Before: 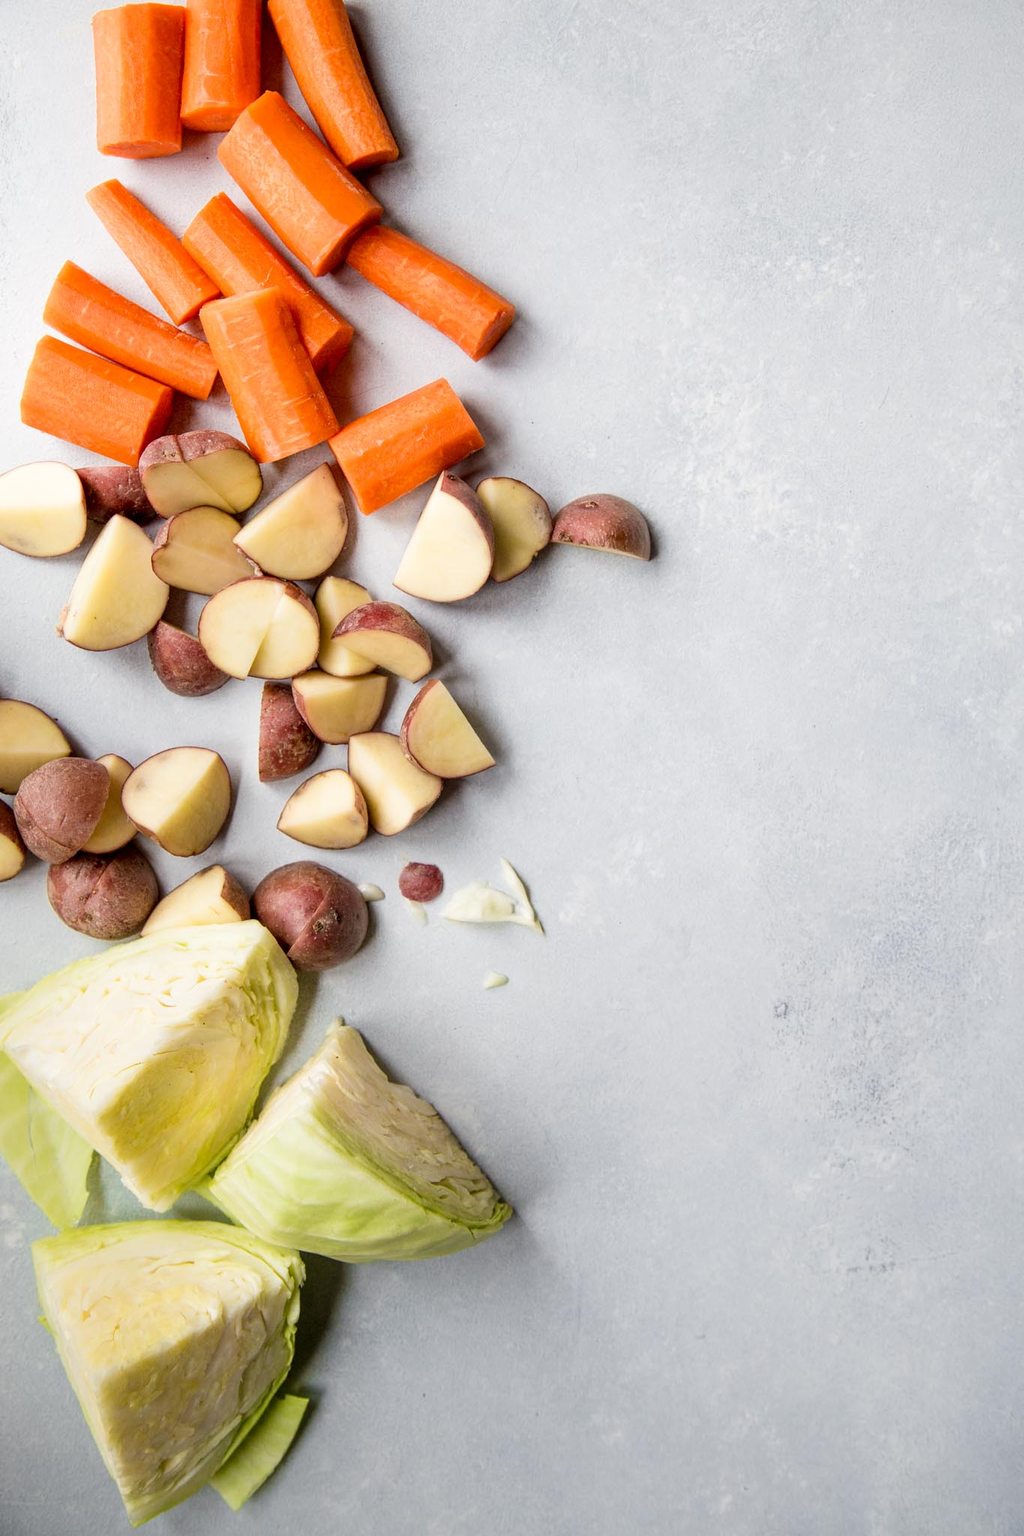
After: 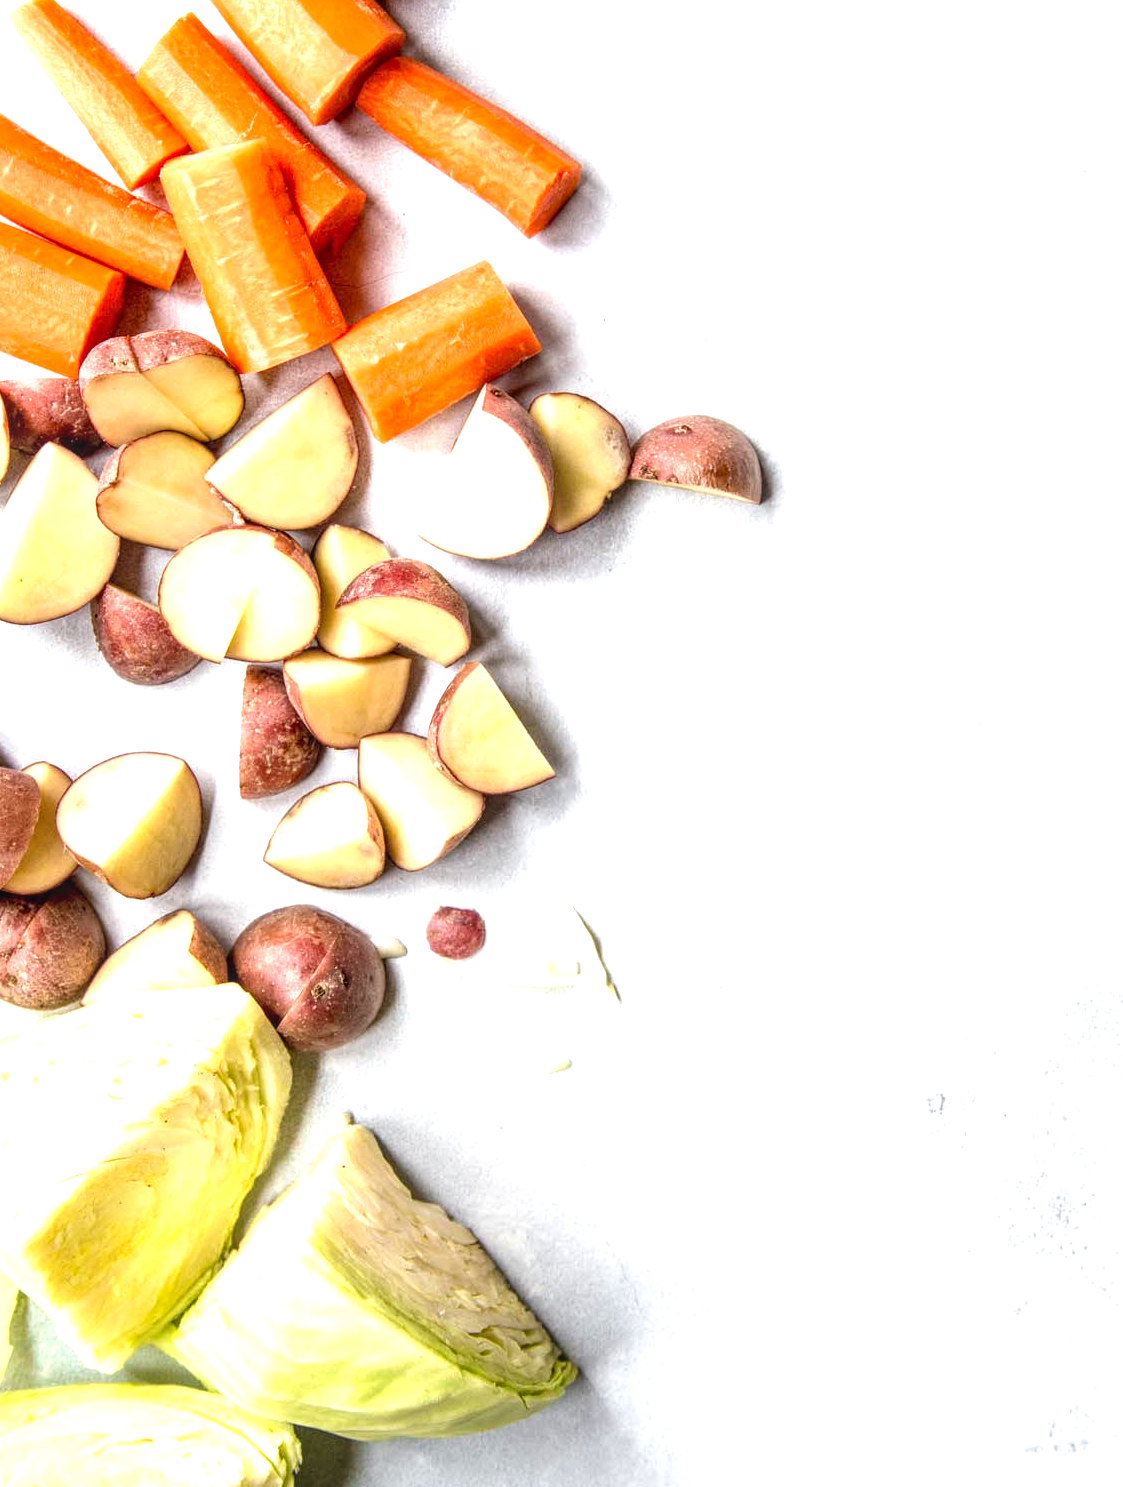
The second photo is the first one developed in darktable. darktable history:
local contrast: highlights 56%, shadows 51%, detail 130%, midtone range 0.447
crop: left 7.793%, top 11.942%, right 9.939%, bottom 15.441%
exposure: black level correction 0, exposure 1.001 EV, compensate highlight preservation false
